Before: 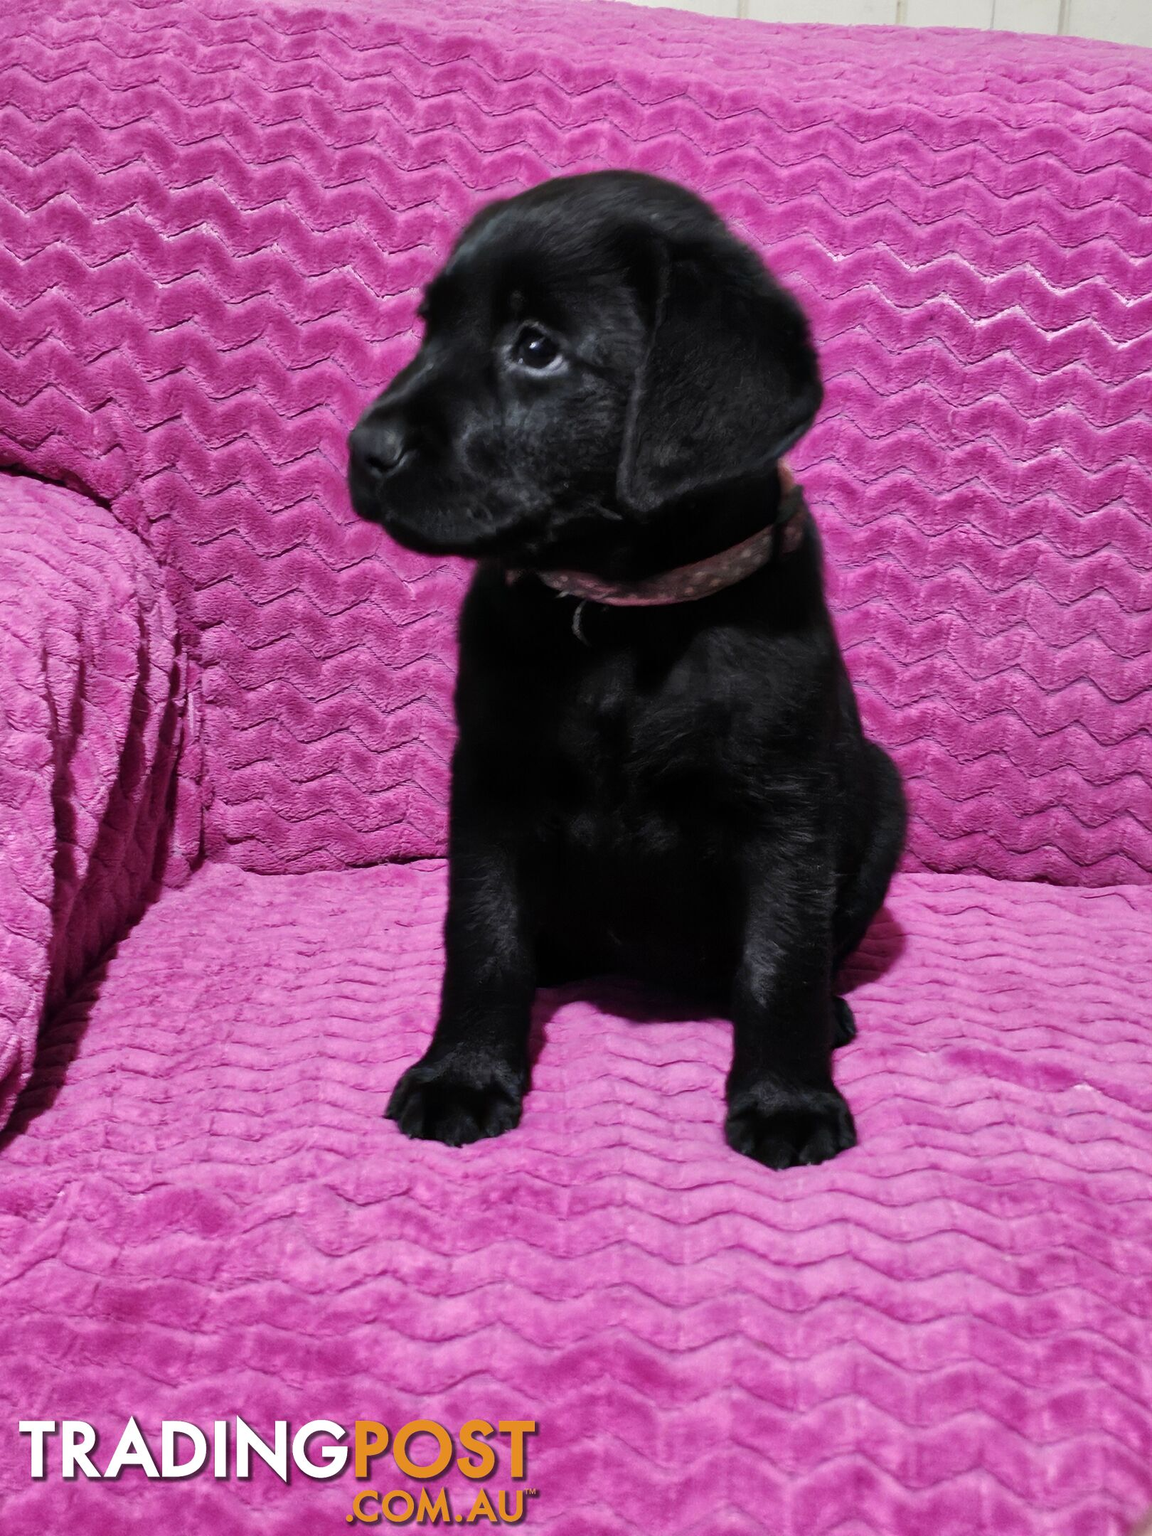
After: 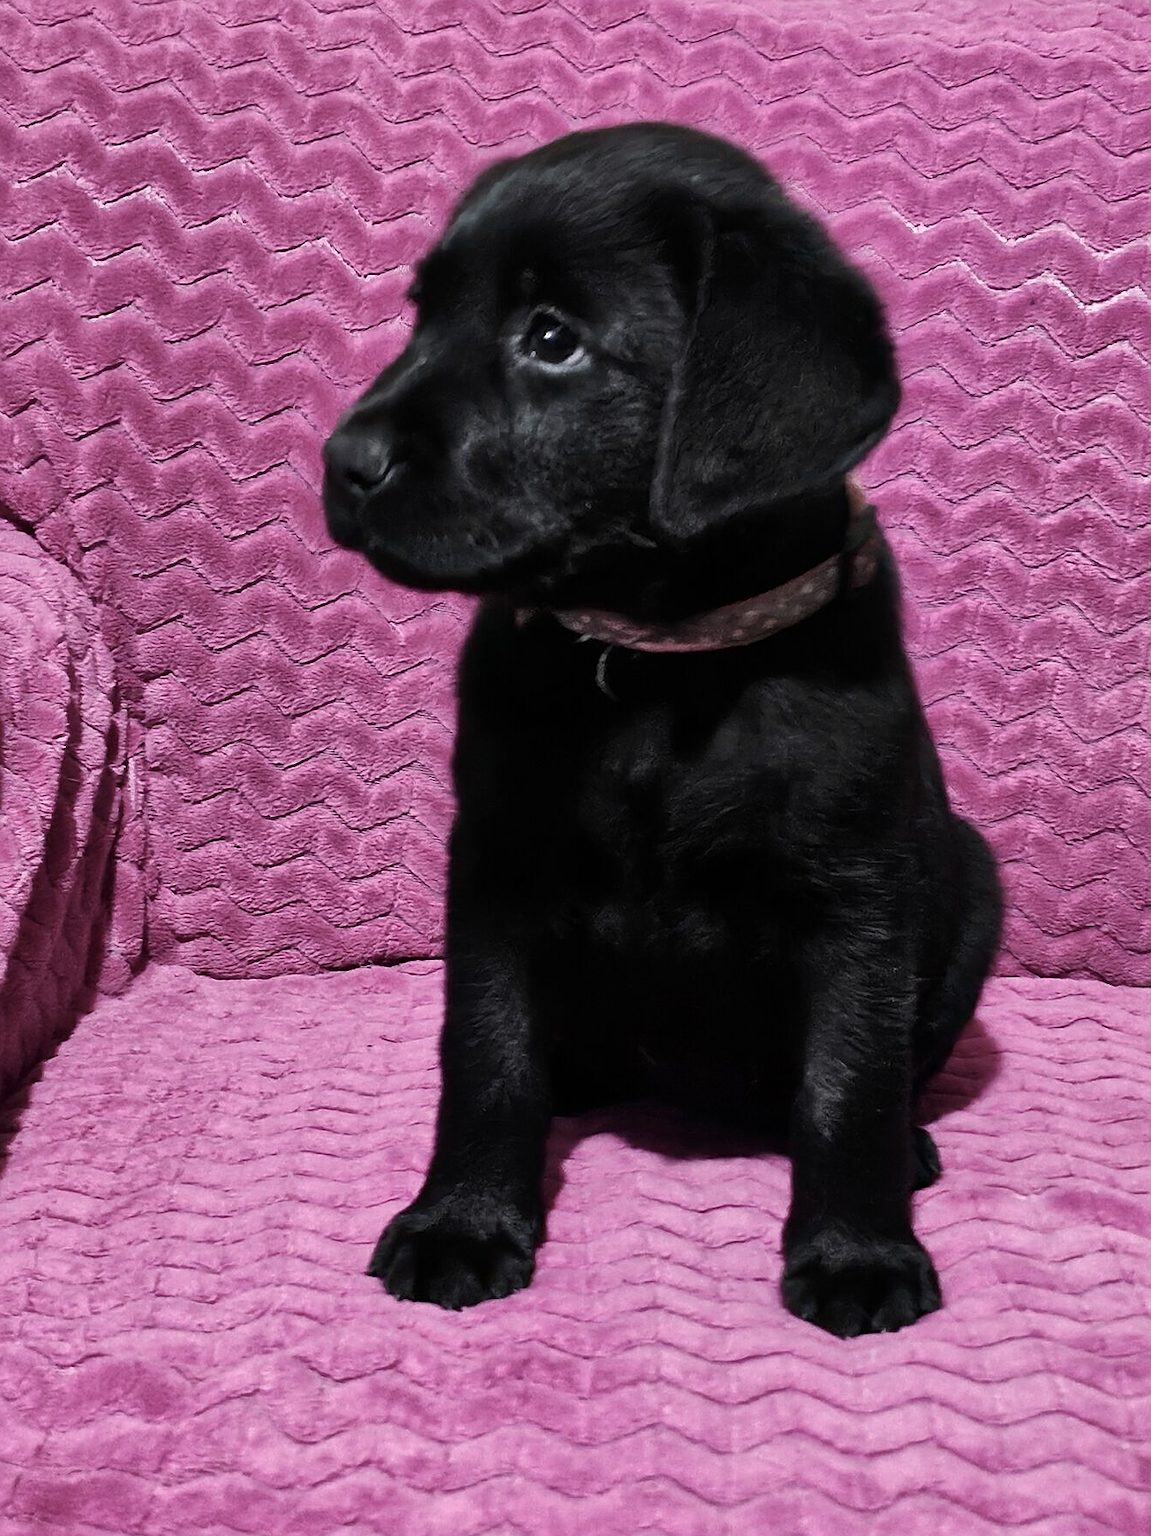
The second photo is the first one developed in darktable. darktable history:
crop and rotate: left 7.196%, top 4.574%, right 10.605%, bottom 13.178%
contrast brightness saturation: contrast 0.1, saturation -0.36
sharpen: on, module defaults
